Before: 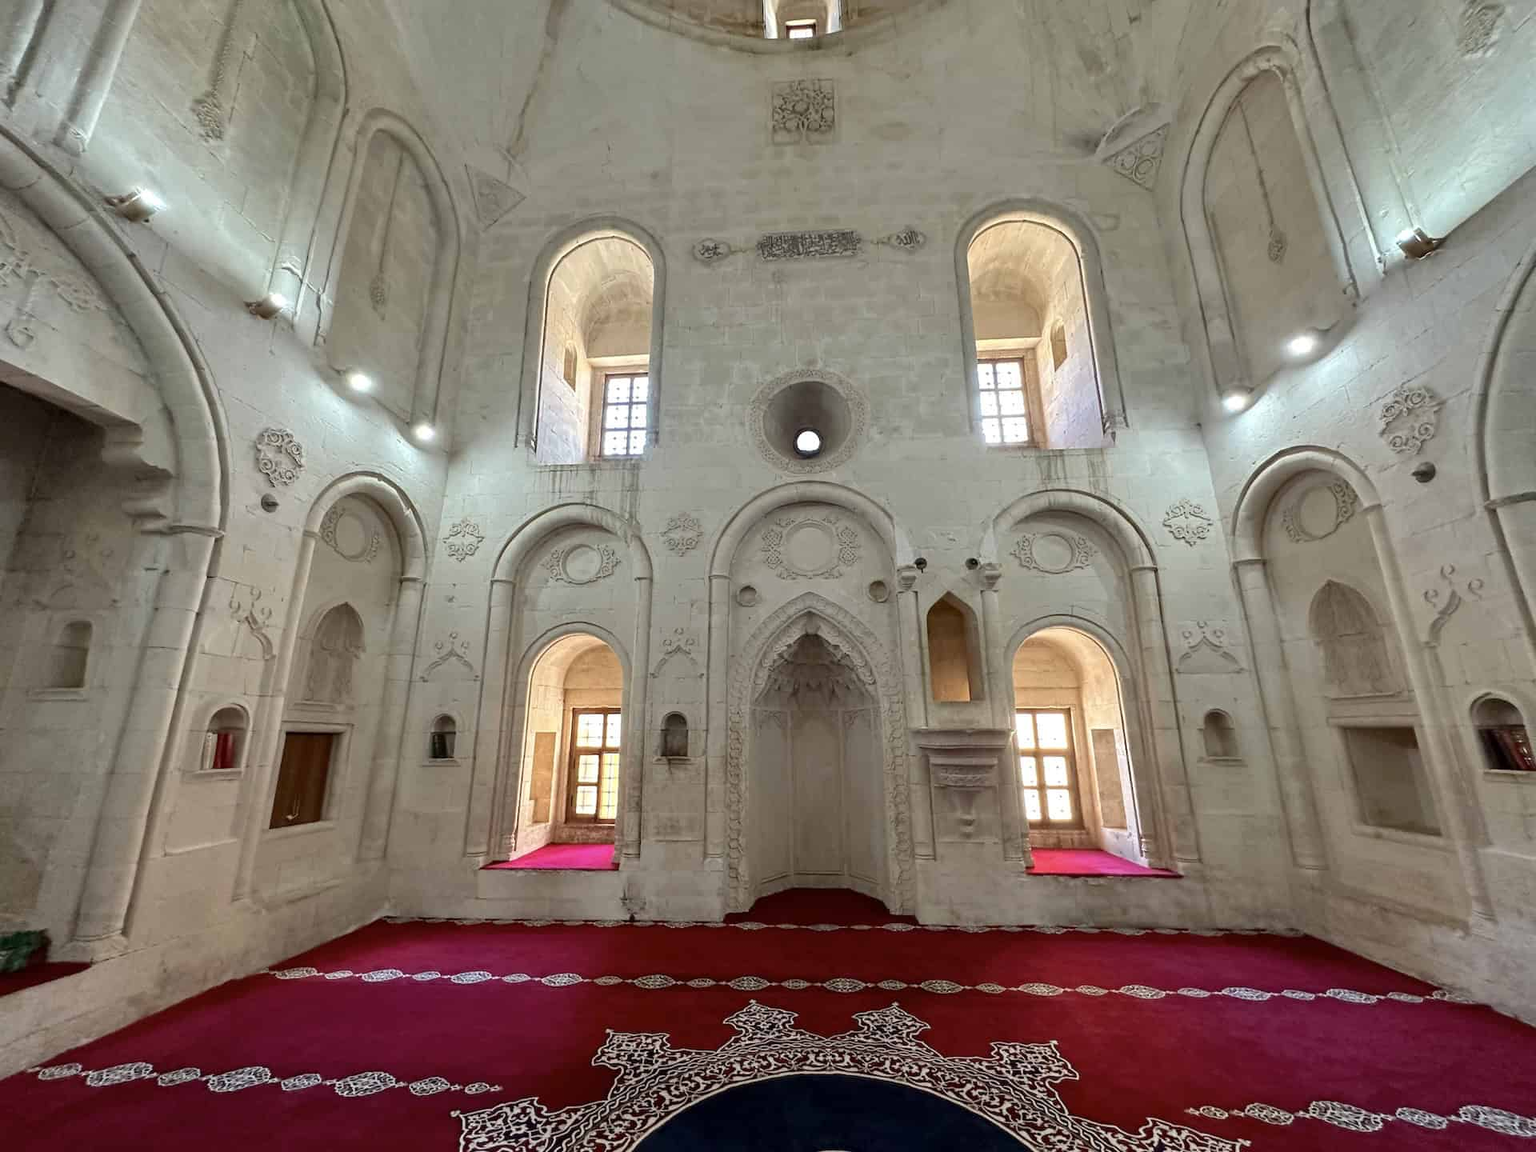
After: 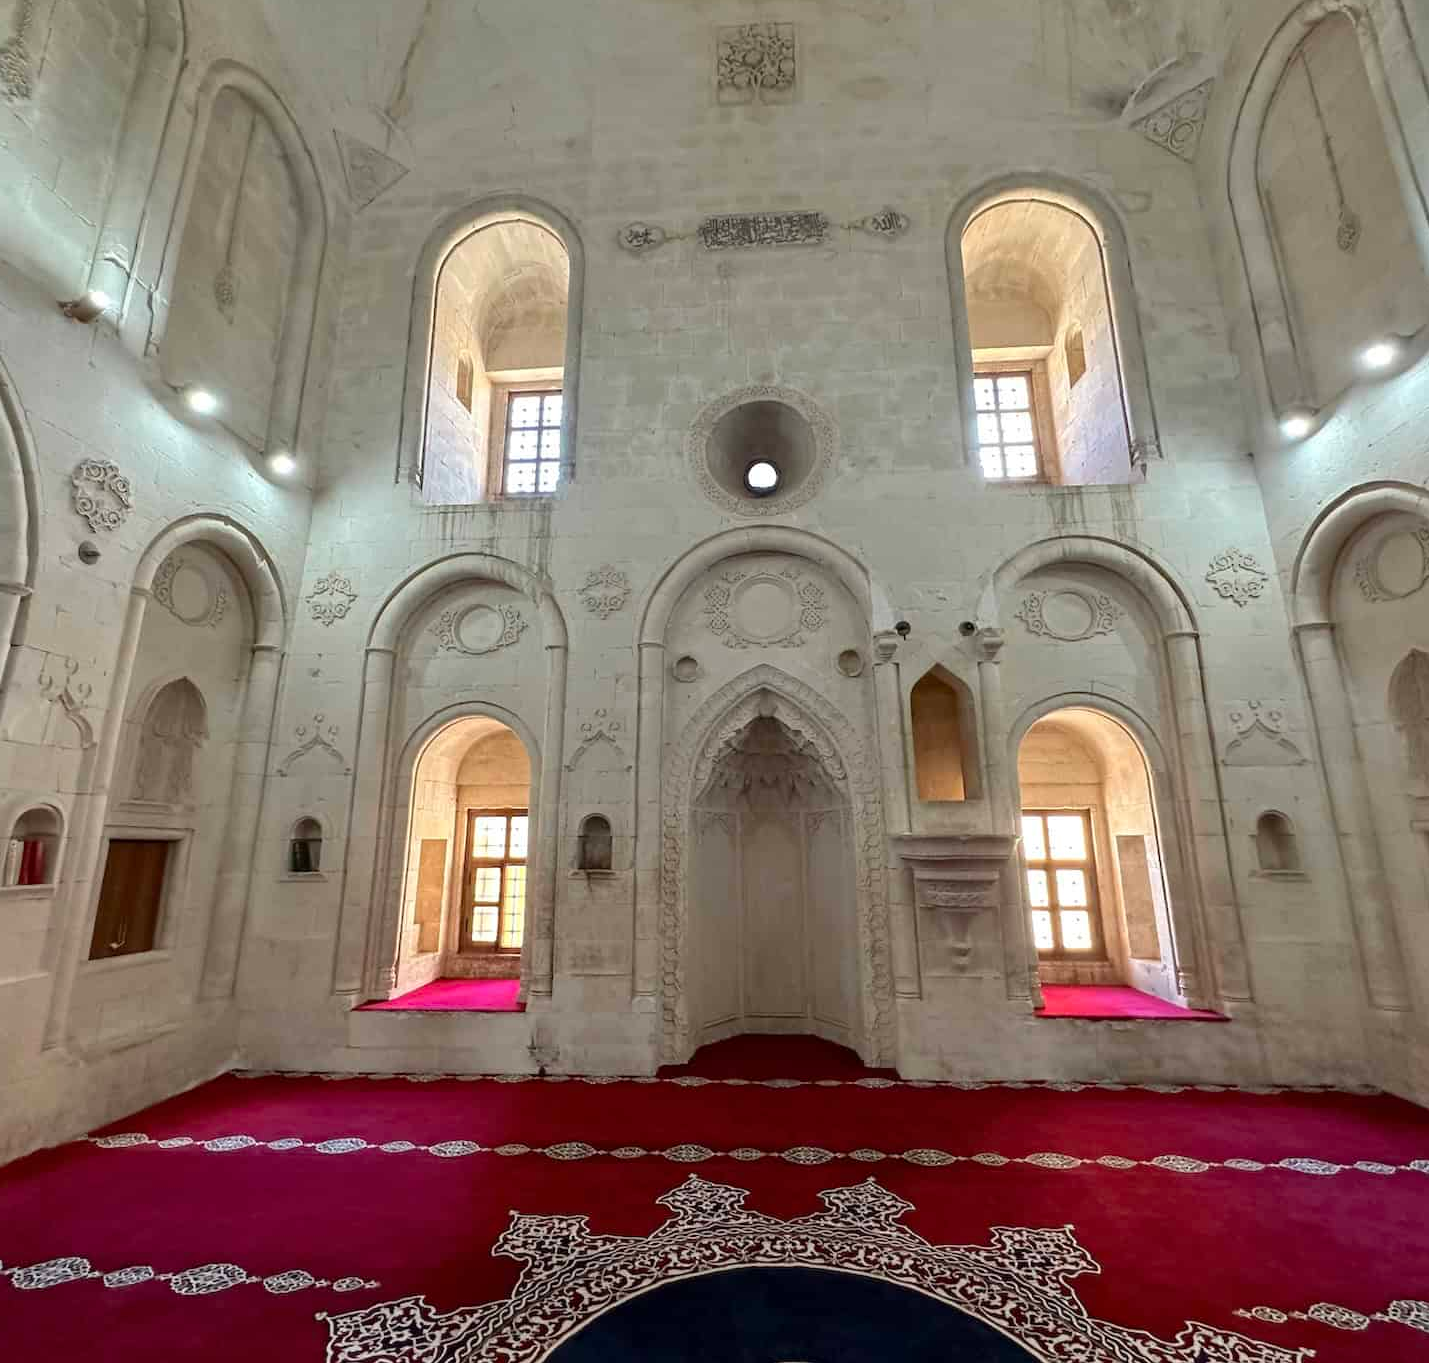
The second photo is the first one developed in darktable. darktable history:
crop and rotate: left 12.933%, top 5.323%, right 12.603%
exposure: compensate highlight preservation false
